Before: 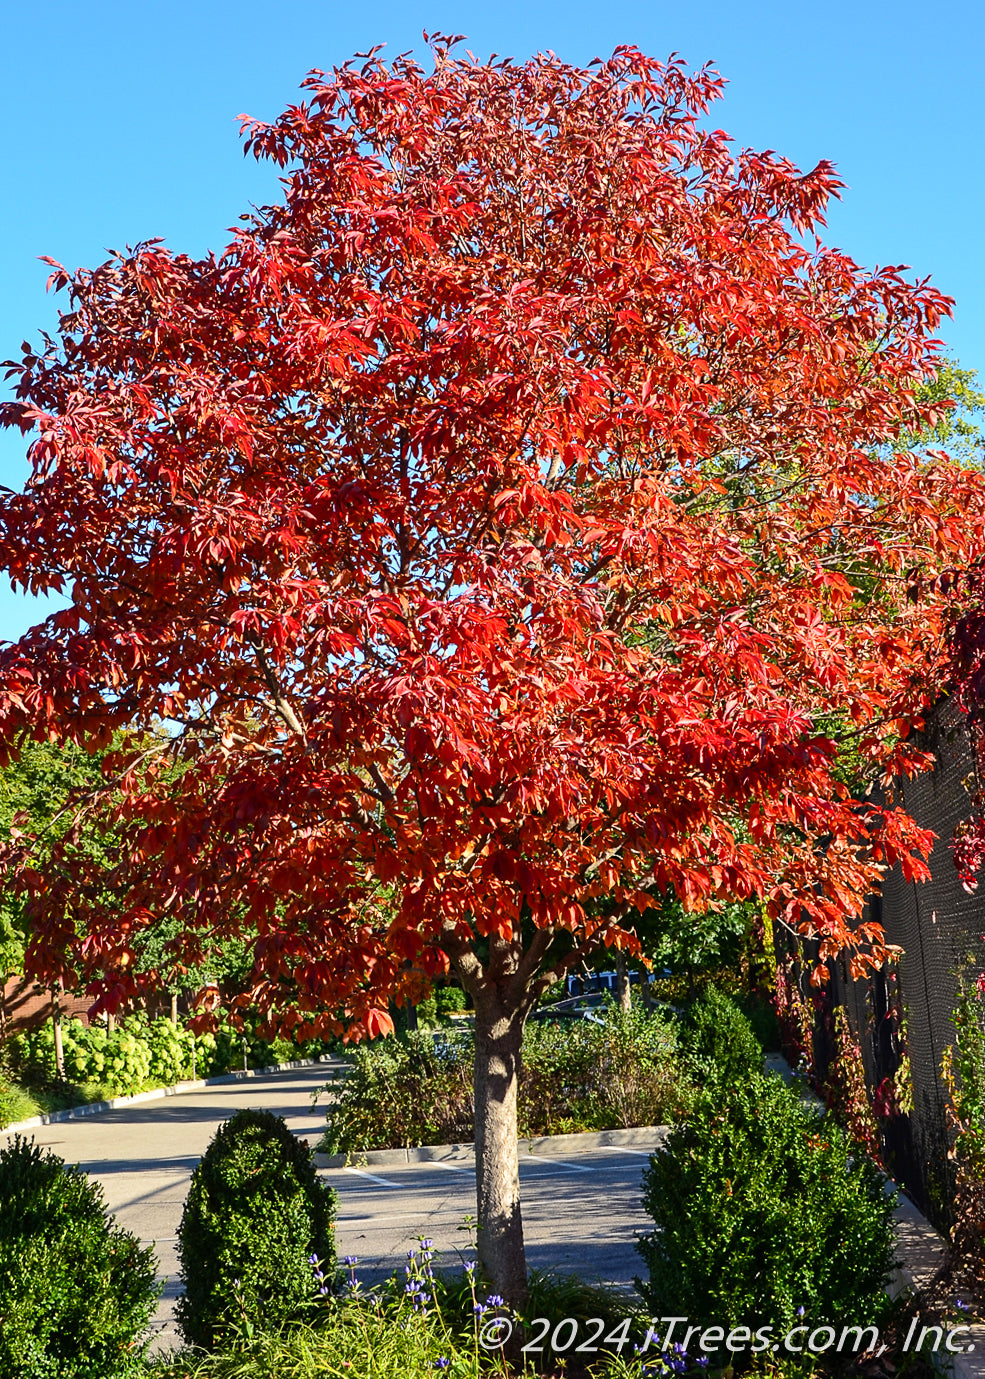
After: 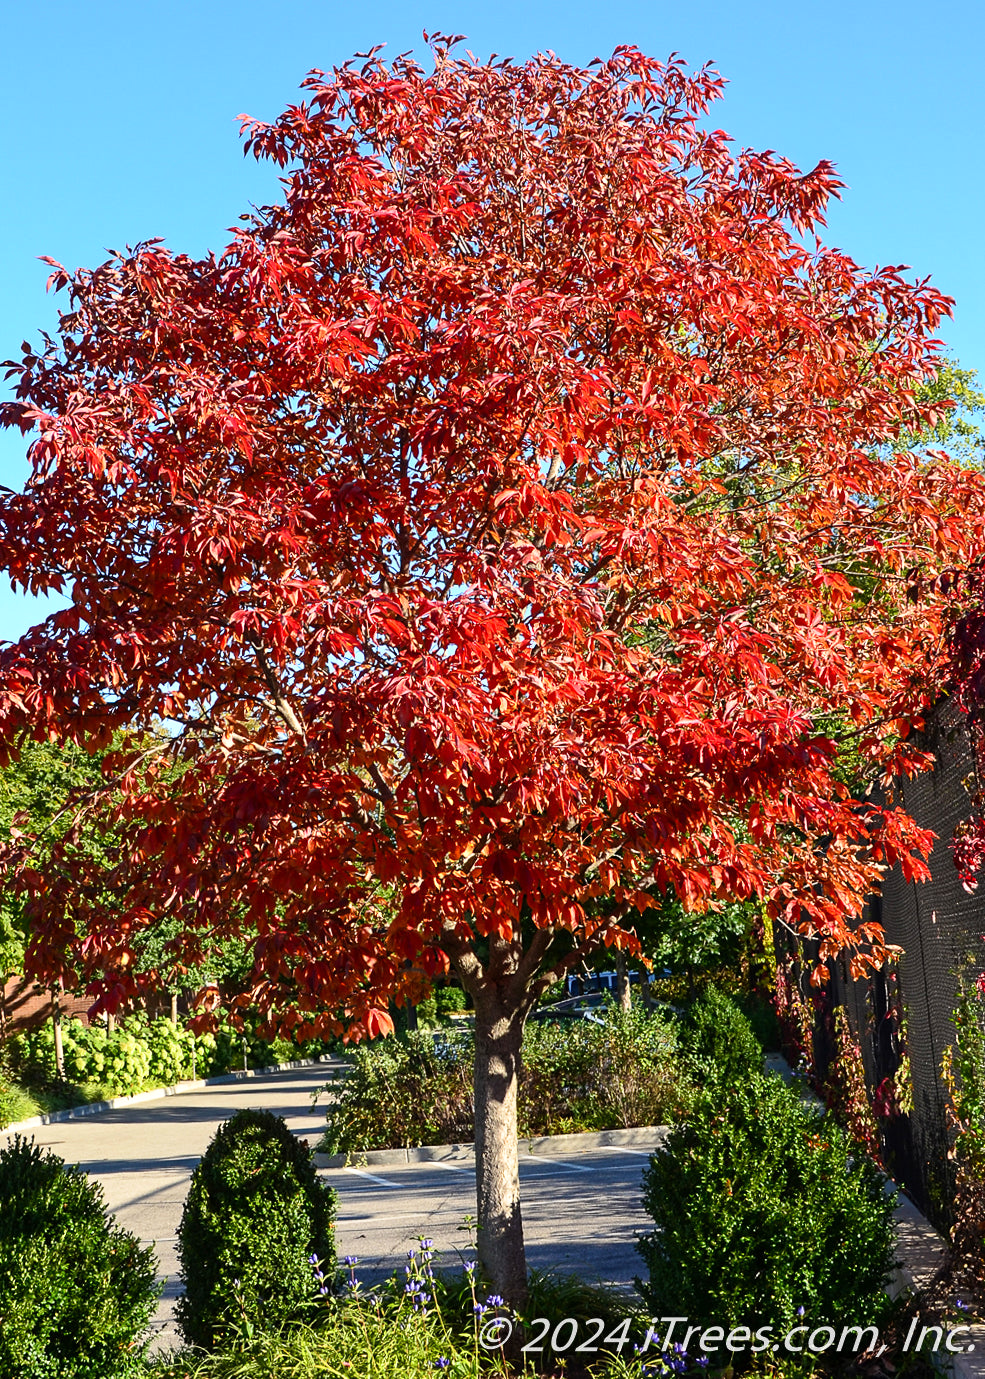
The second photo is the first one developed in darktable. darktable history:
shadows and highlights: shadows -1.67, highlights 40.31
